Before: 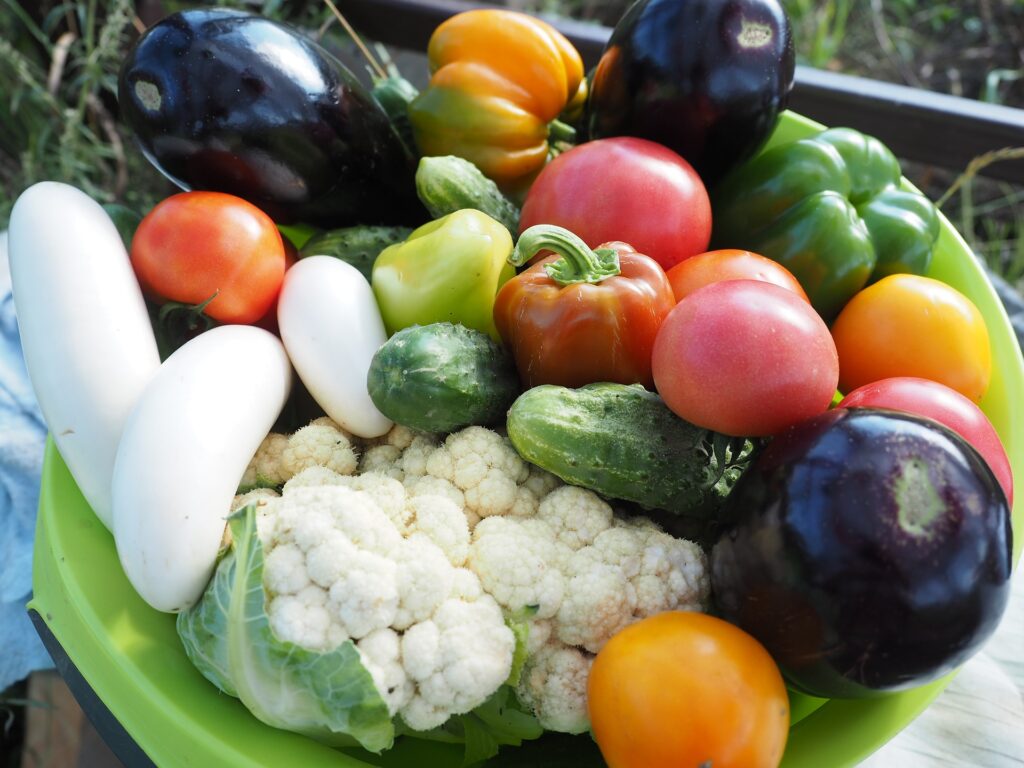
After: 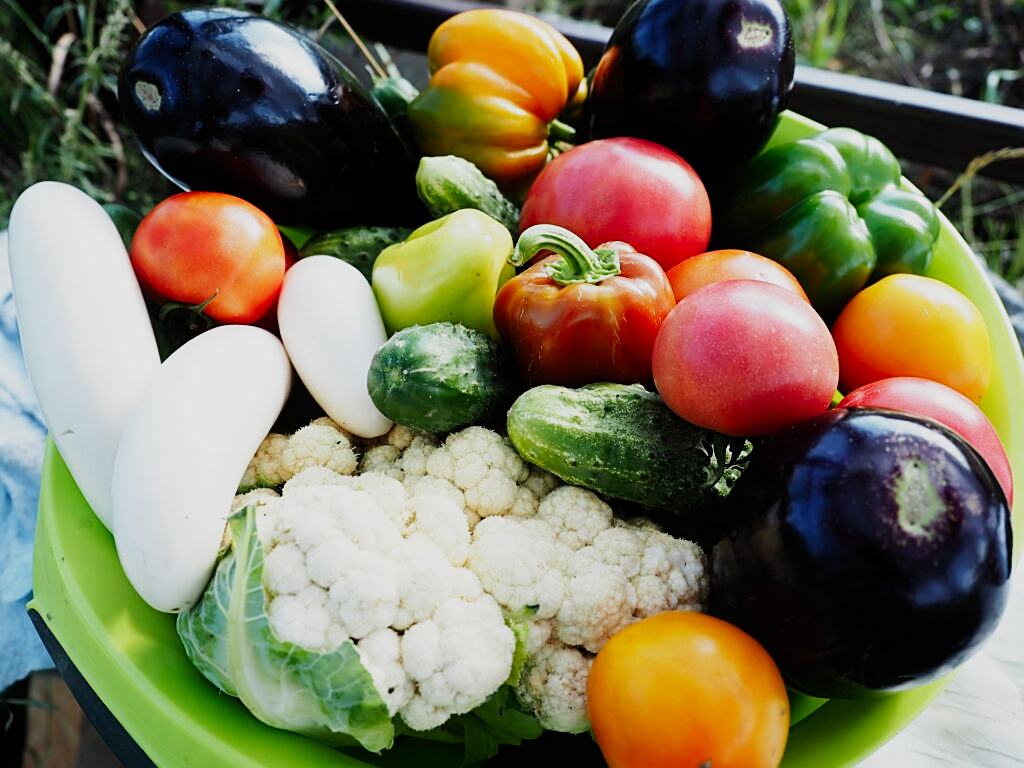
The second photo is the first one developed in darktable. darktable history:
sigmoid: contrast 1.81, skew -0.21, preserve hue 0%, red attenuation 0.1, red rotation 0.035, green attenuation 0.1, green rotation -0.017, blue attenuation 0.15, blue rotation -0.052, base primaries Rec2020
sharpen: on, module defaults
